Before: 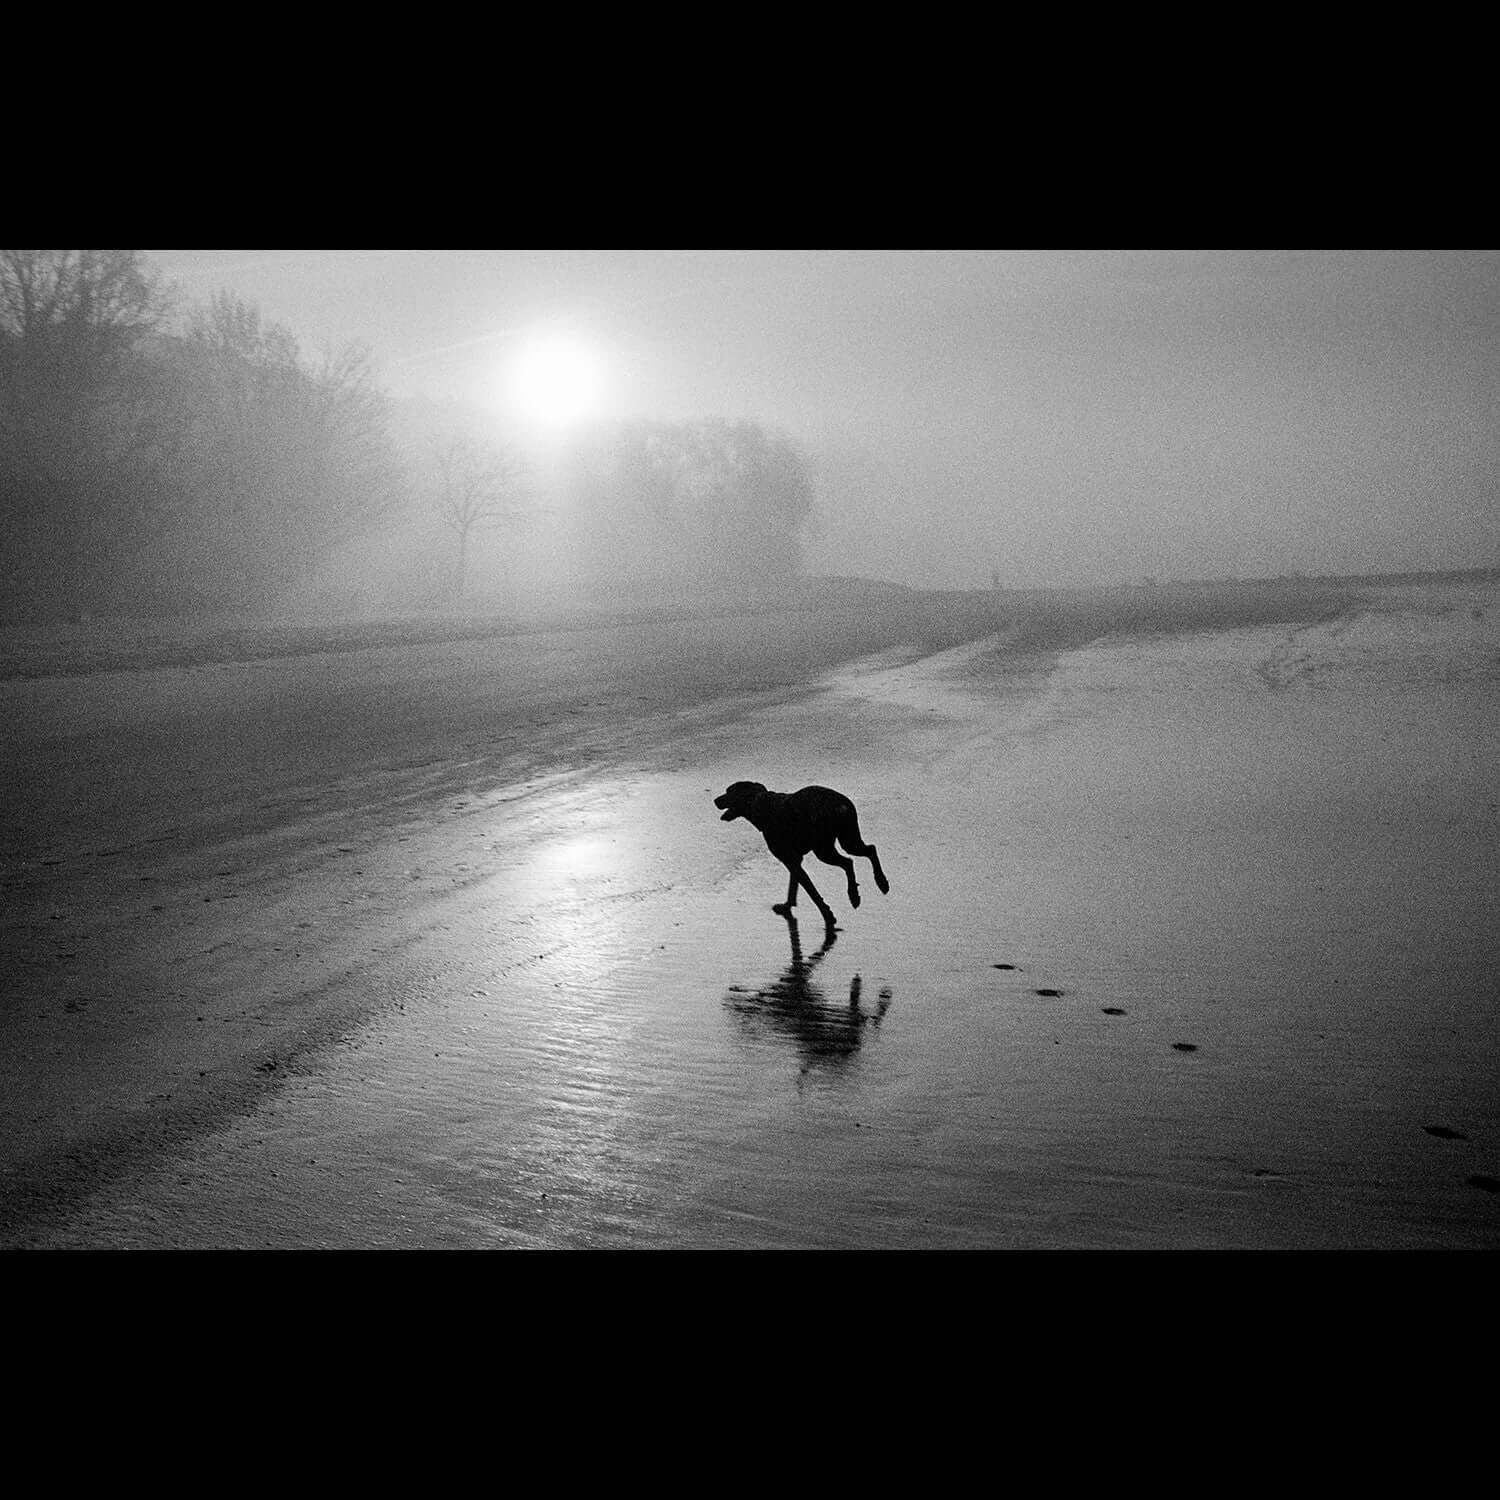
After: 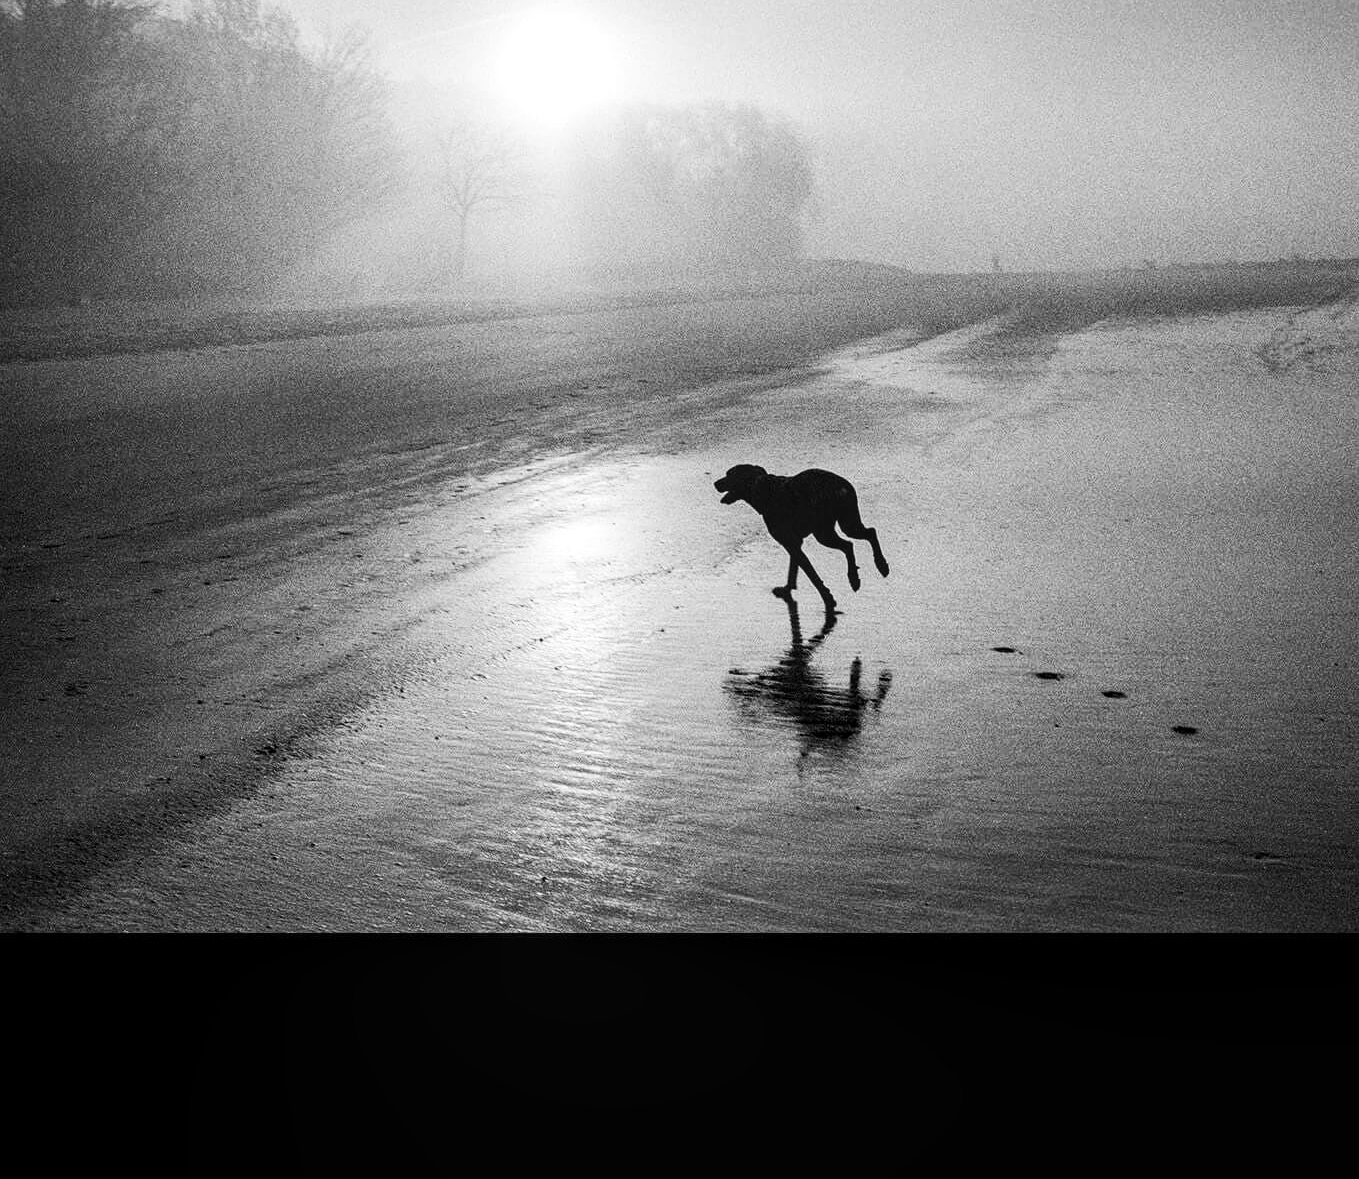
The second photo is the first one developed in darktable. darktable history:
crop: top 21.136%, right 9.337%, bottom 0.209%
local contrast: on, module defaults
contrast brightness saturation: contrast 0.235, brightness 0.105, saturation 0.292
